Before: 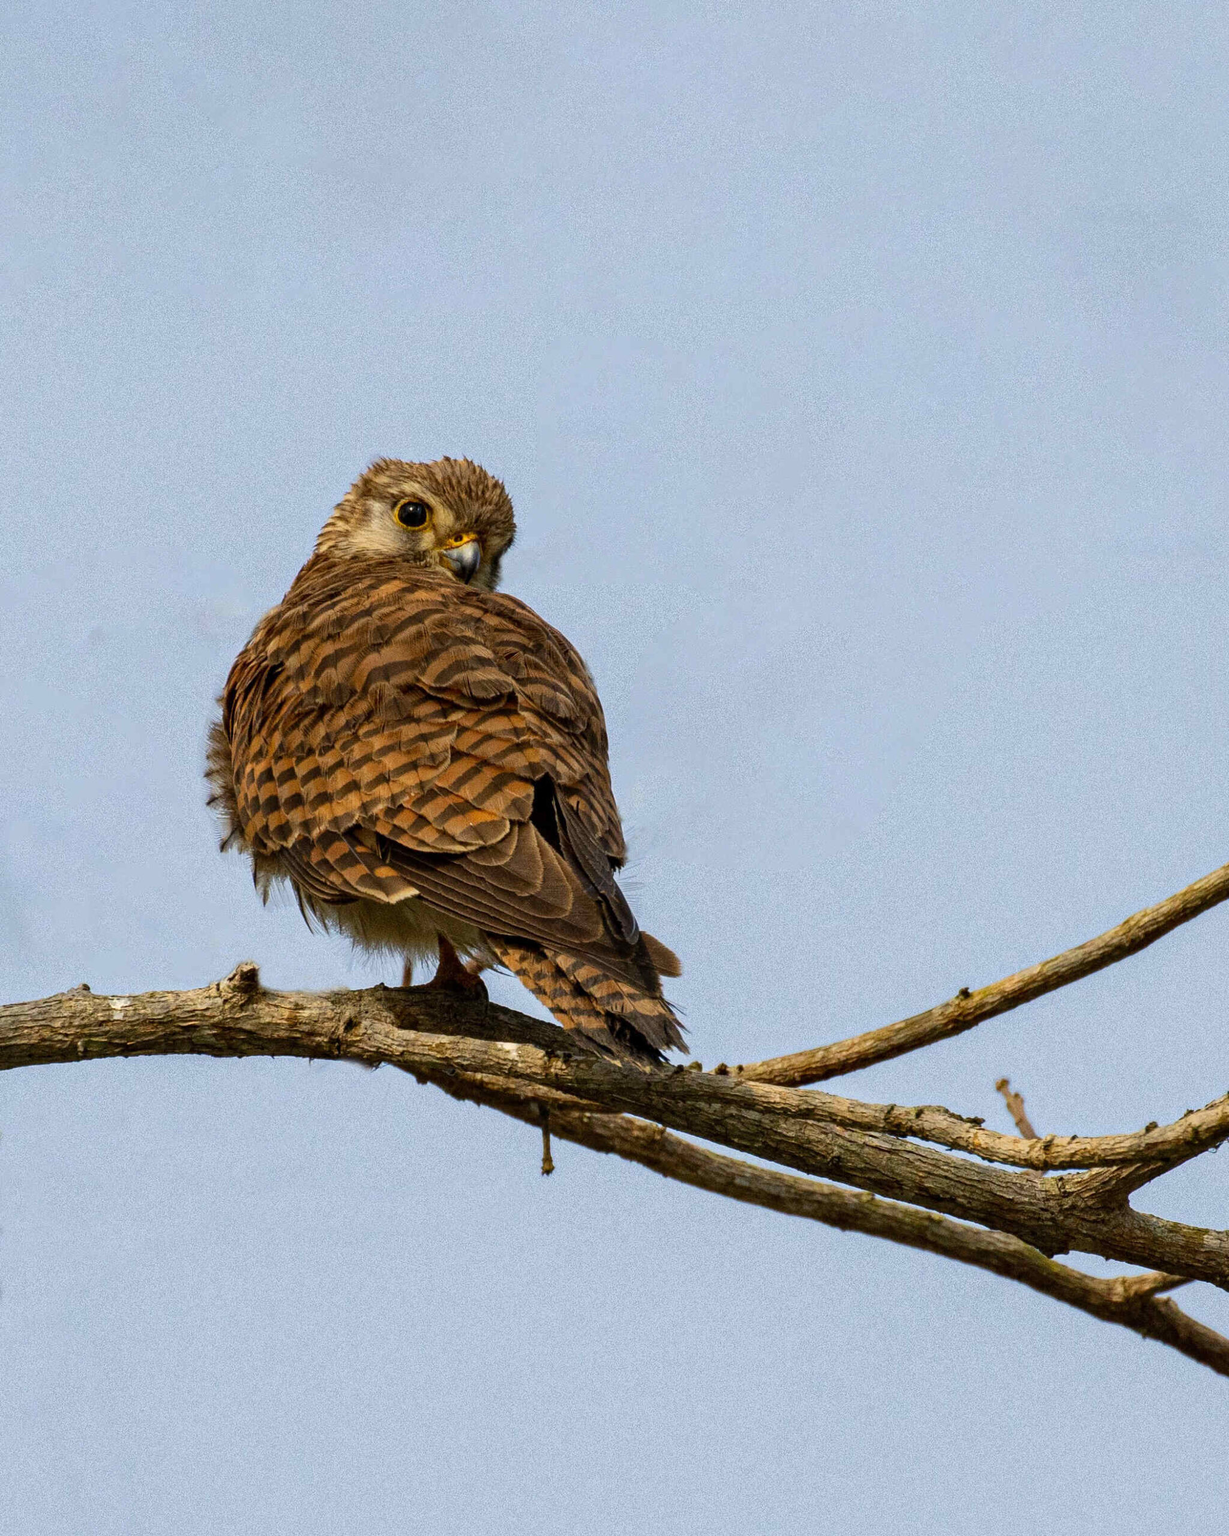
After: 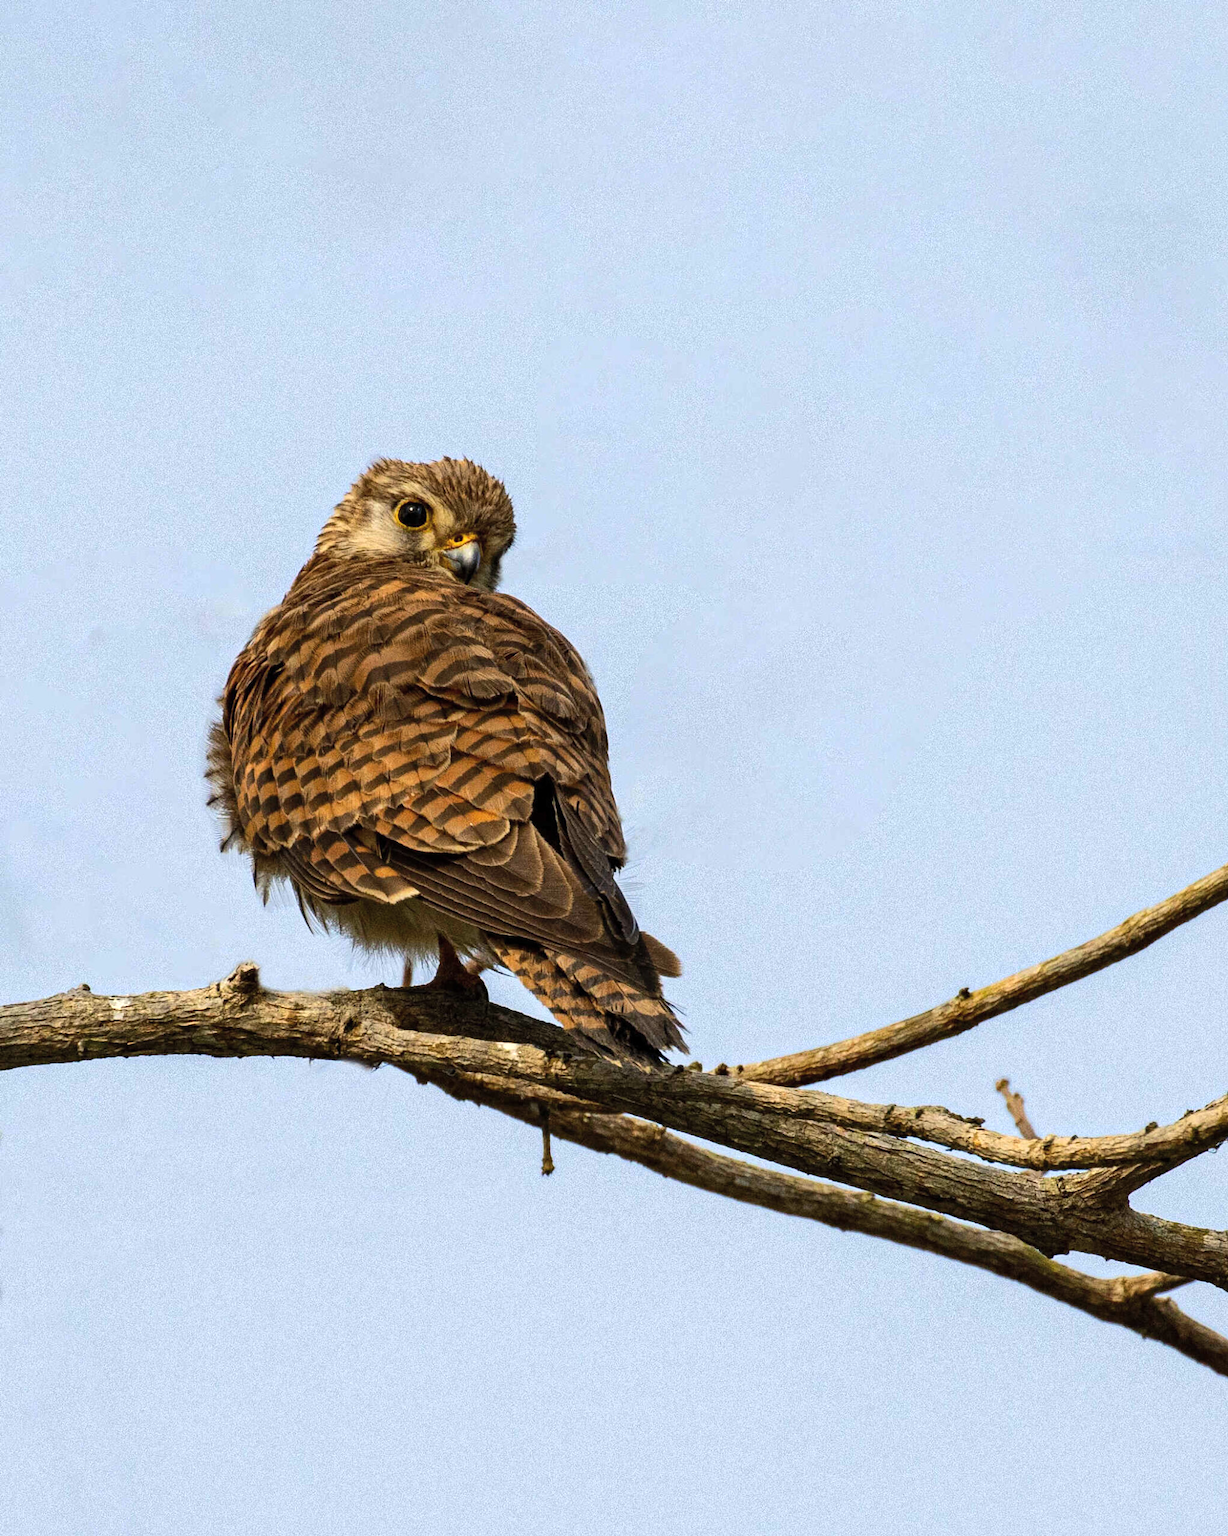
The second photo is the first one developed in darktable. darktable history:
exposure: compensate exposure bias true, compensate highlight preservation false
contrast brightness saturation: contrast 0.054, brightness 0.063, saturation 0.007
tone equalizer: -8 EV -0.445 EV, -7 EV -0.403 EV, -6 EV -0.304 EV, -5 EV -0.249 EV, -3 EV 0.234 EV, -2 EV 0.317 EV, -1 EV 0.363 EV, +0 EV 0.415 EV, edges refinement/feathering 500, mask exposure compensation -1.57 EV, preserve details no
